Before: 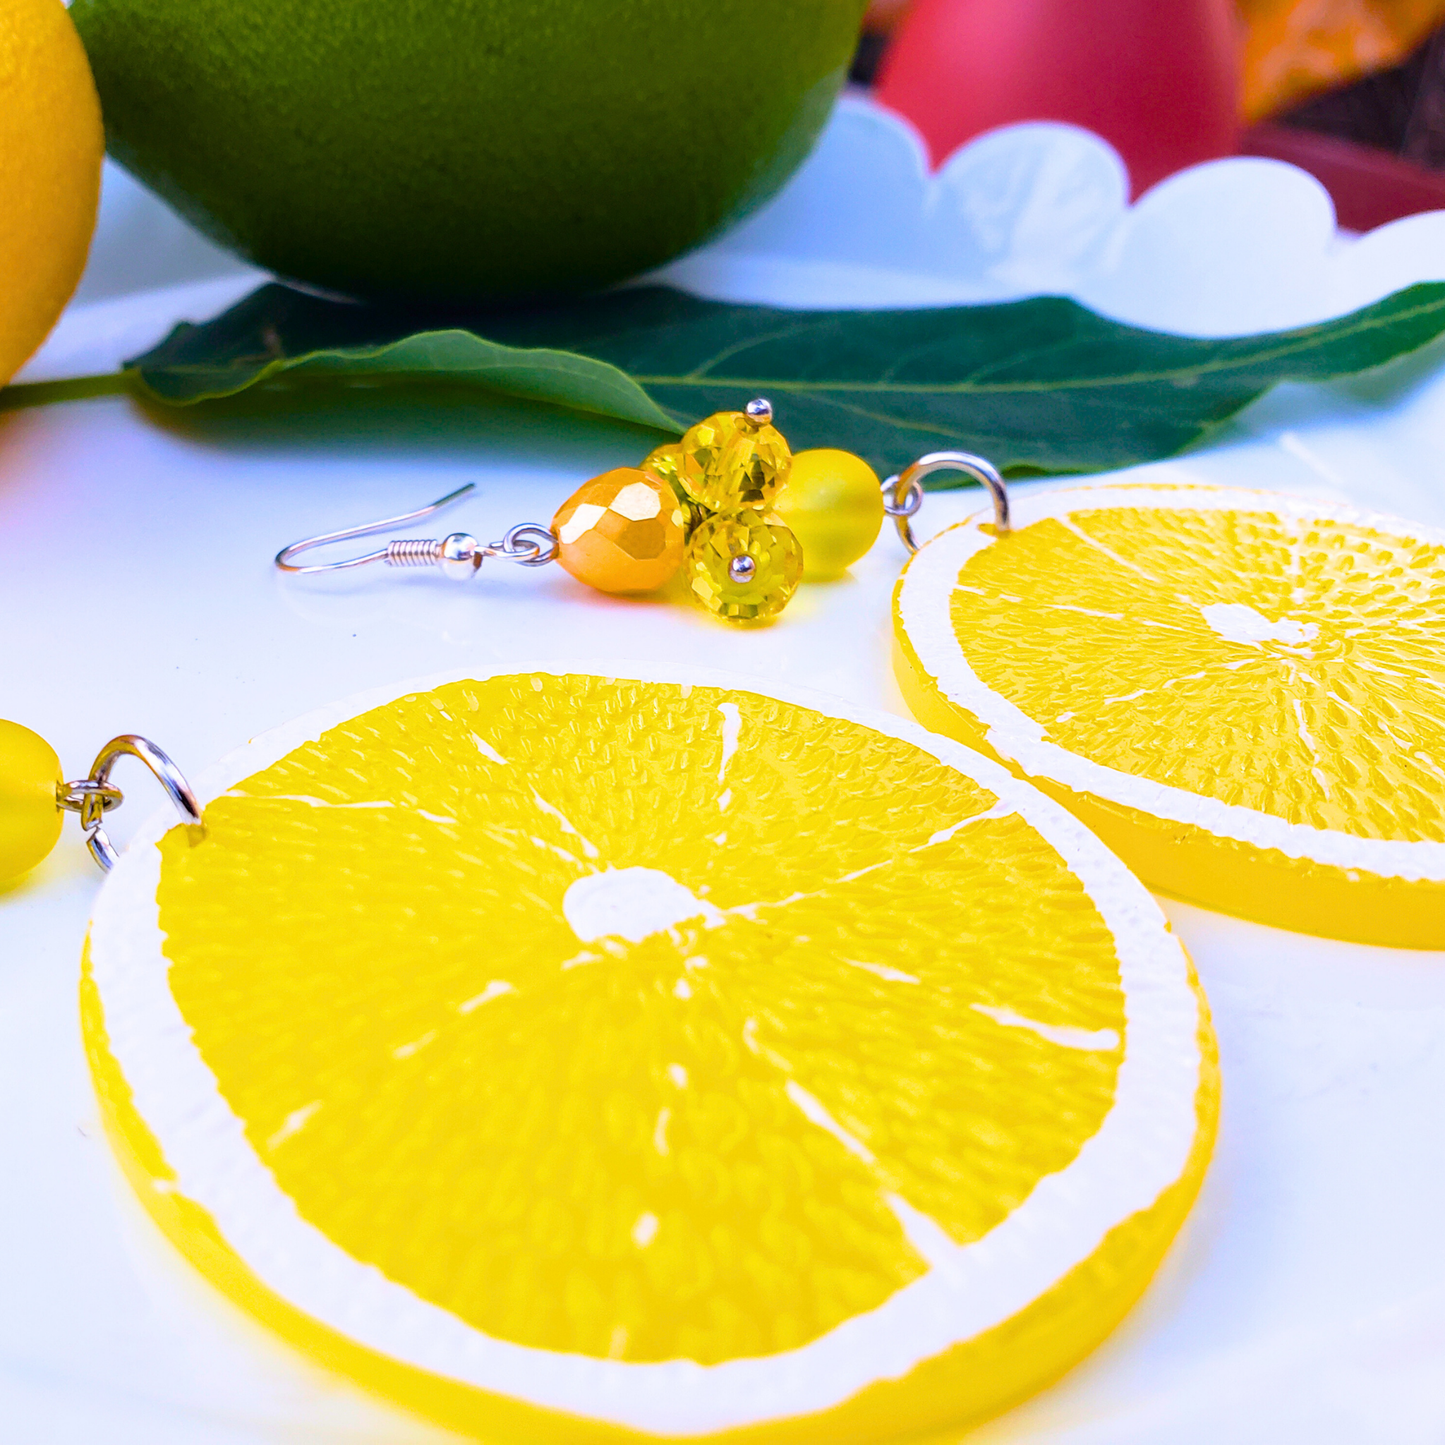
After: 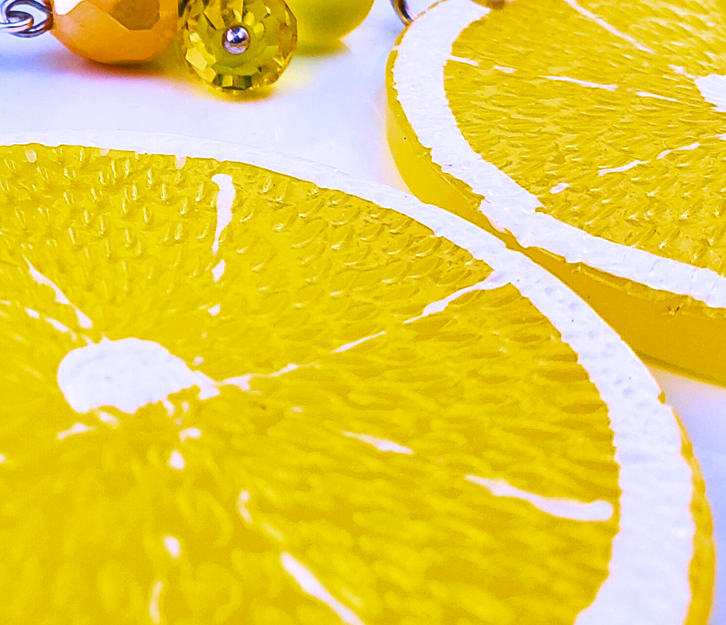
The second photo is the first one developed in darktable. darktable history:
shadows and highlights: shadows 53, soften with gaussian
white balance: red 1.004, blue 1.096
crop: left 35.03%, top 36.625%, right 14.663%, bottom 20.057%
sharpen: amount 0.2
